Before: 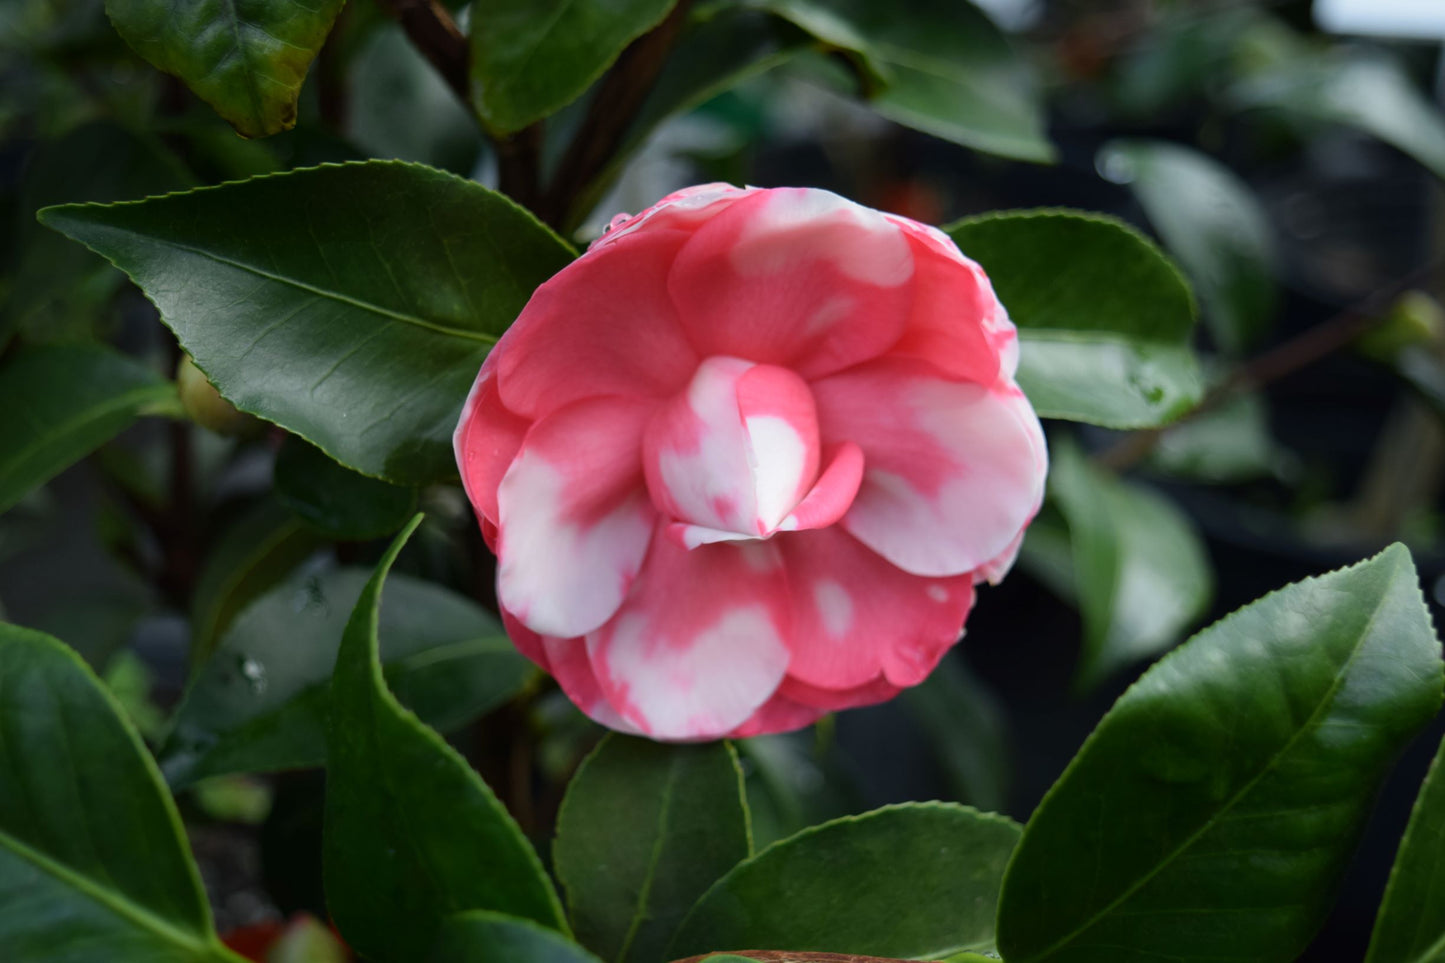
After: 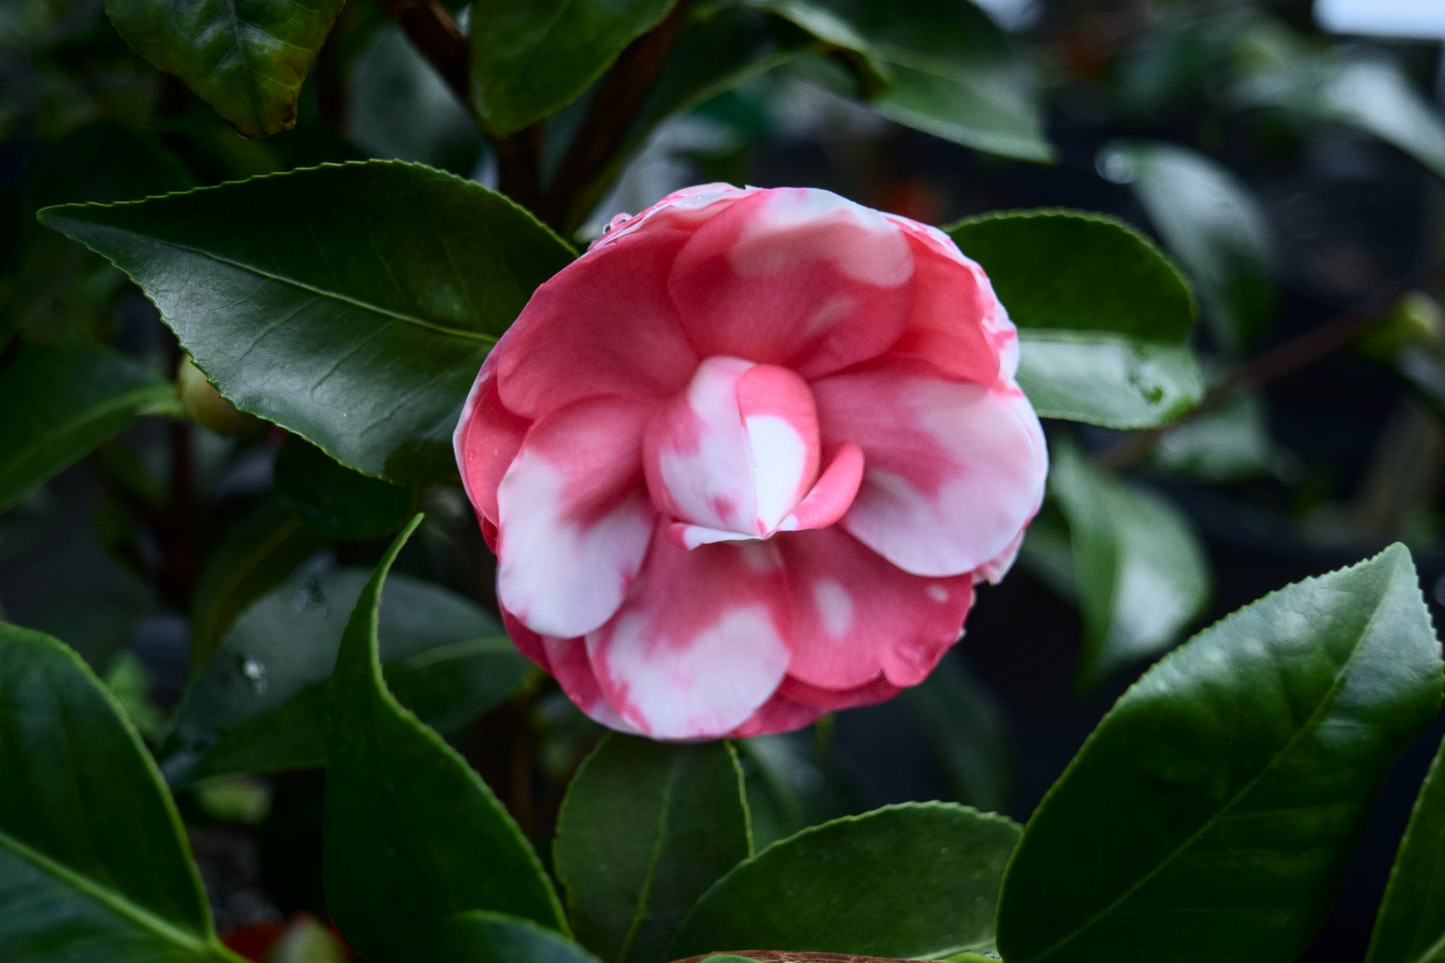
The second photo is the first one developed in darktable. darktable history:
local contrast: detail 110%
contrast brightness saturation: contrast 0.22
white balance: red 0.954, blue 1.079
